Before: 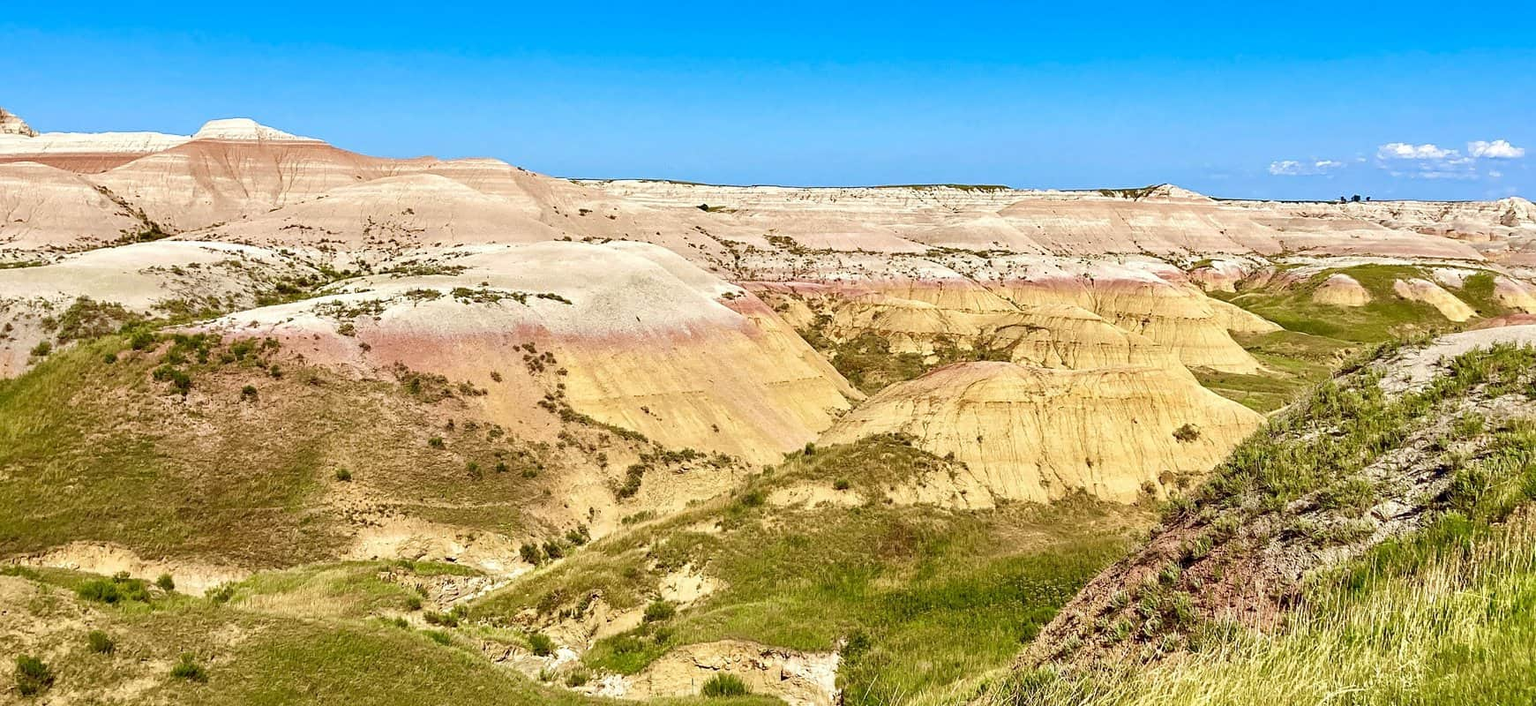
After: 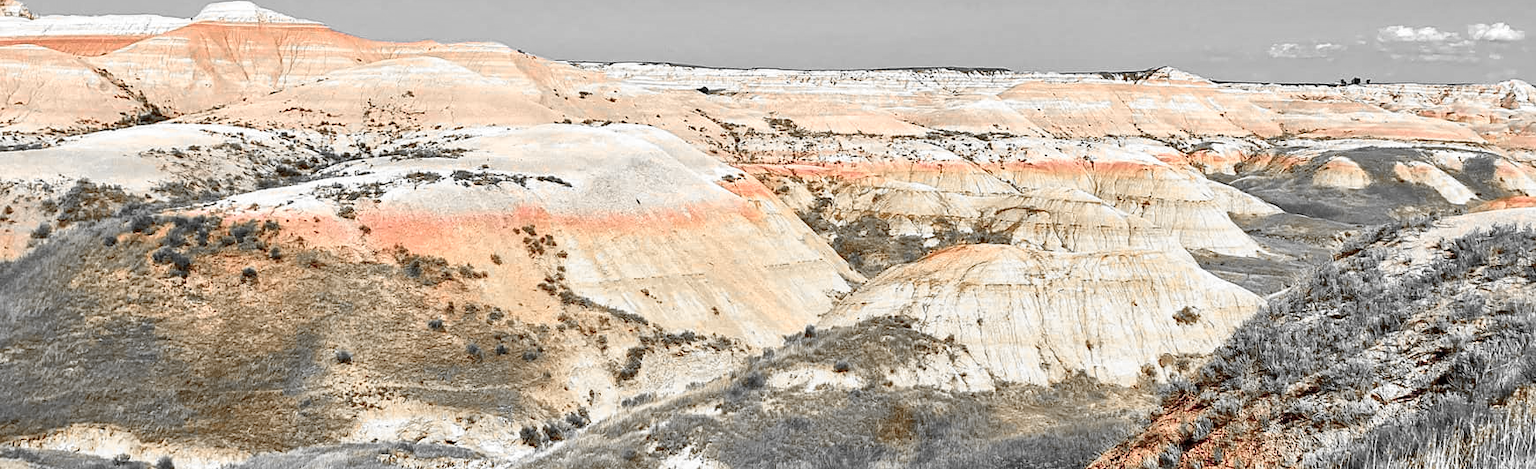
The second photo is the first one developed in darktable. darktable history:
crop: top 16.727%, bottom 16.727%
color zones: curves: ch0 [(0, 0.65) (0.096, 0.644) (0.221, 0.539) (0.429, 0.5) (0.571, 0.5) (0.714, 0.5) (0.857, 0.5) (1, 0.65)]; ch1 [(0, 0.5) (0.143, 0.5) (0.257, -0.002) (0.429, 0.04) (0.571, -0.001) (0.714, -0.015) (0.857, 0.024) (1, 0.5)]
